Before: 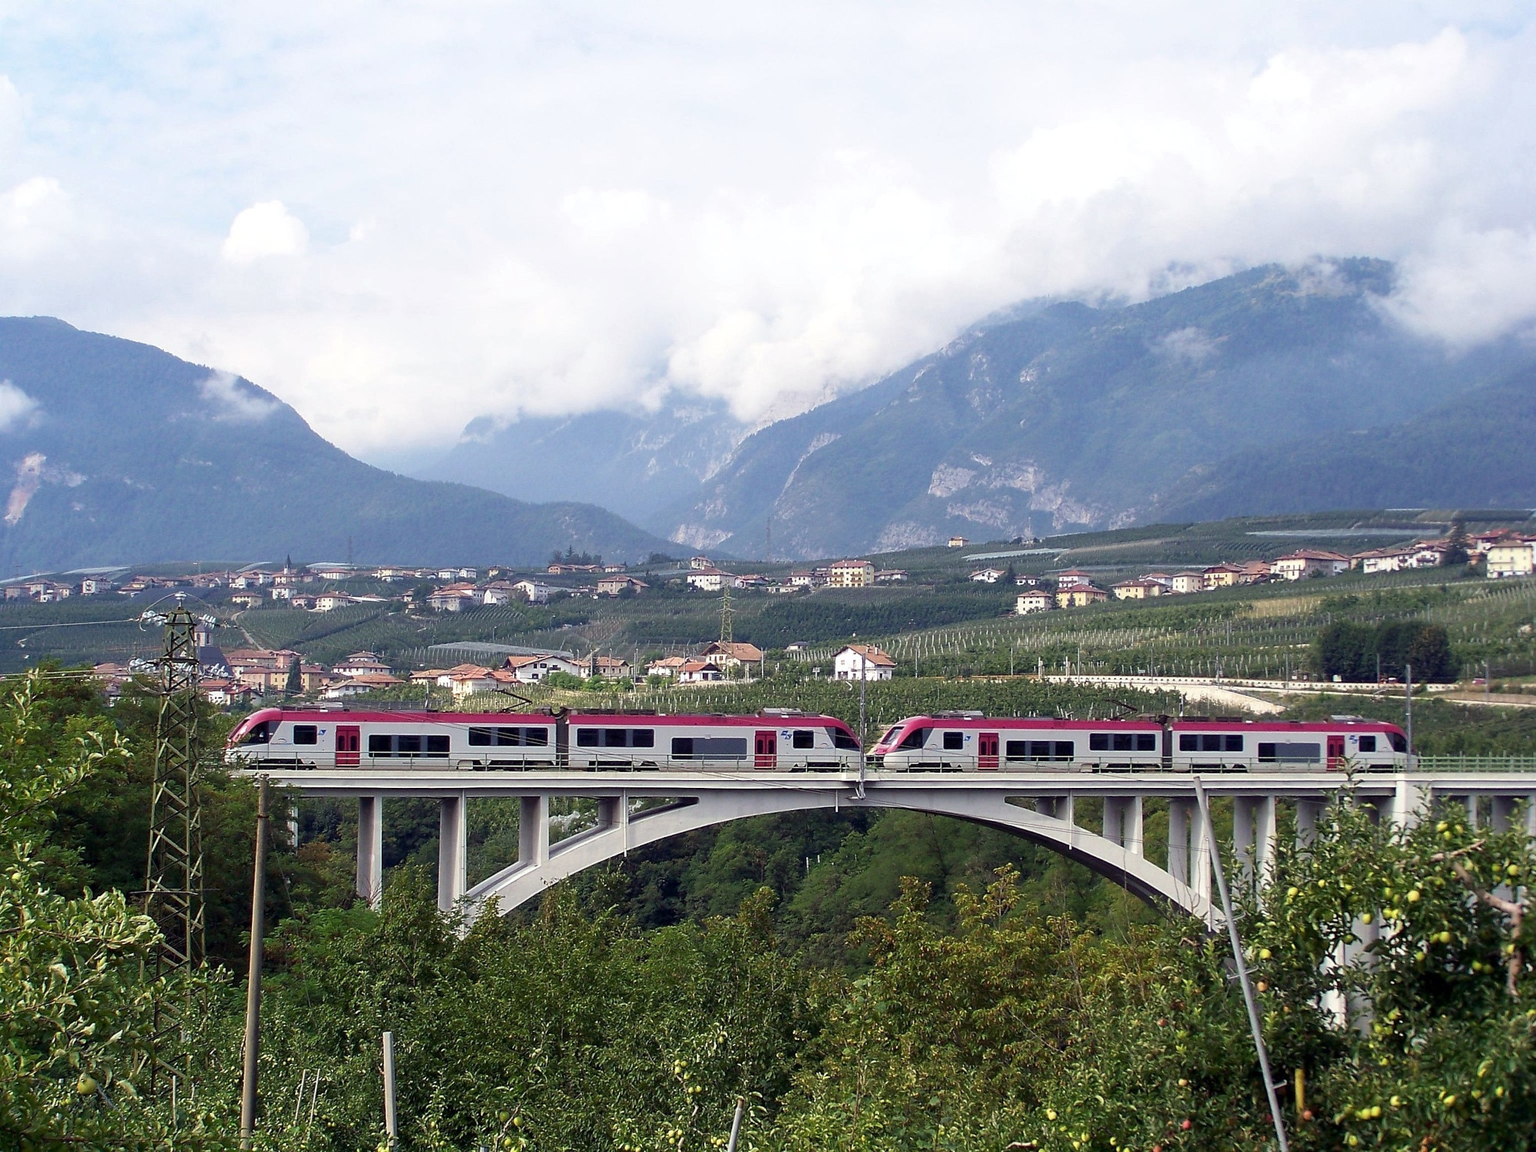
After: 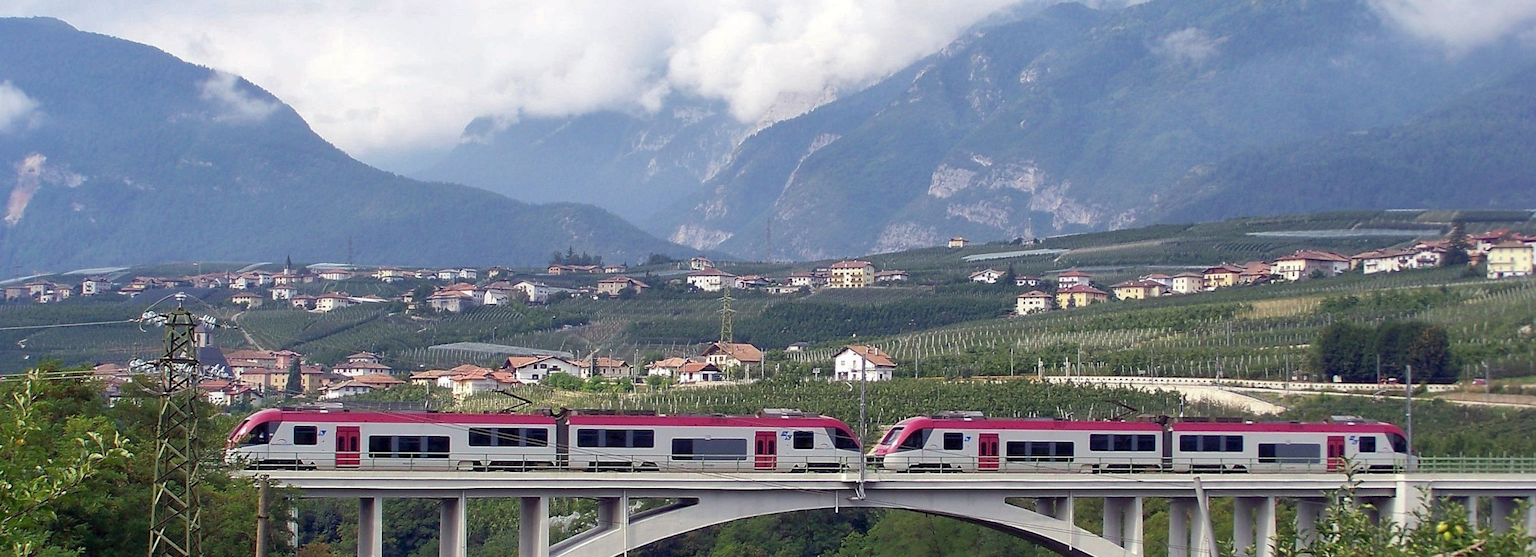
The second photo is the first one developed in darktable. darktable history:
shadows and highlights: on, module defaults
crop and rotate: top 26.056%, bottom 25.543%
